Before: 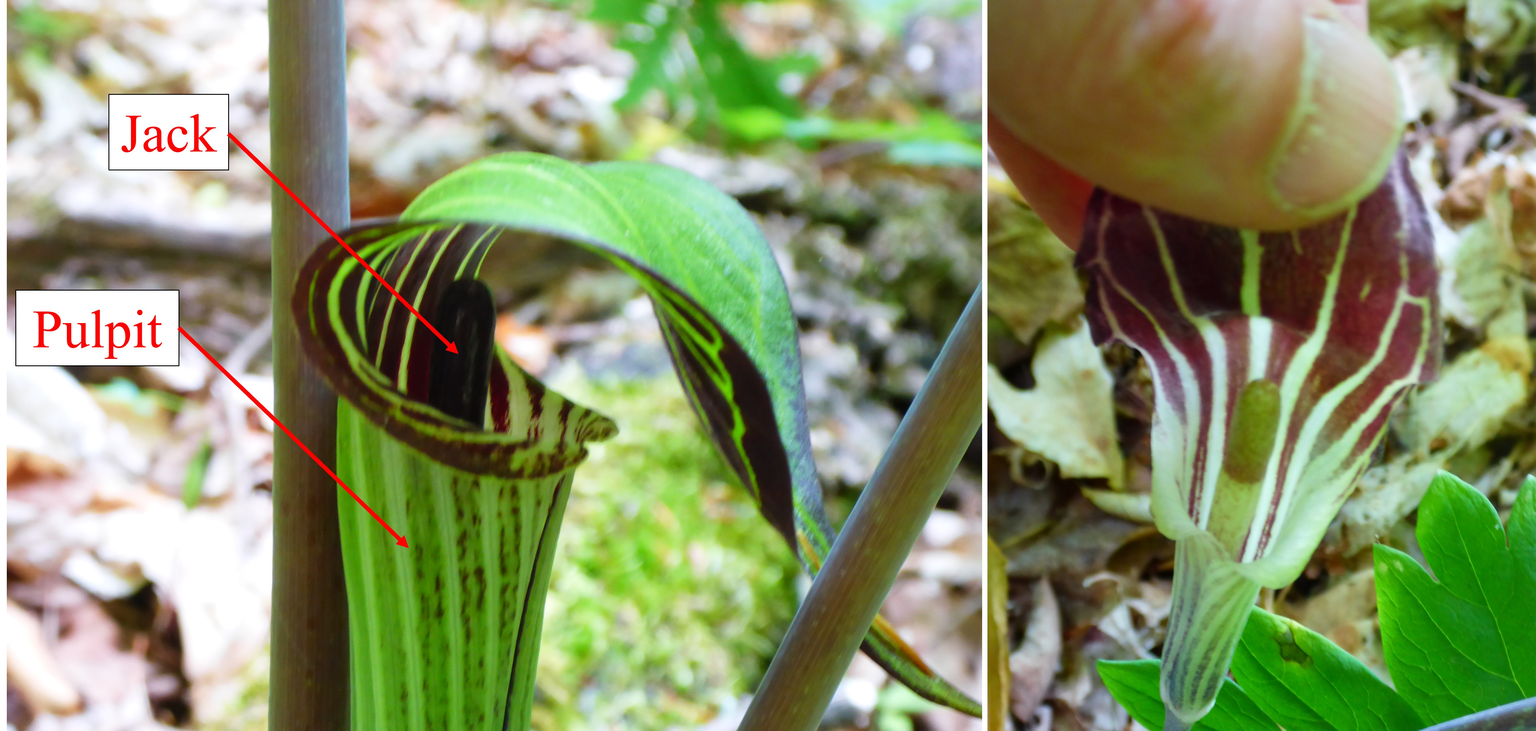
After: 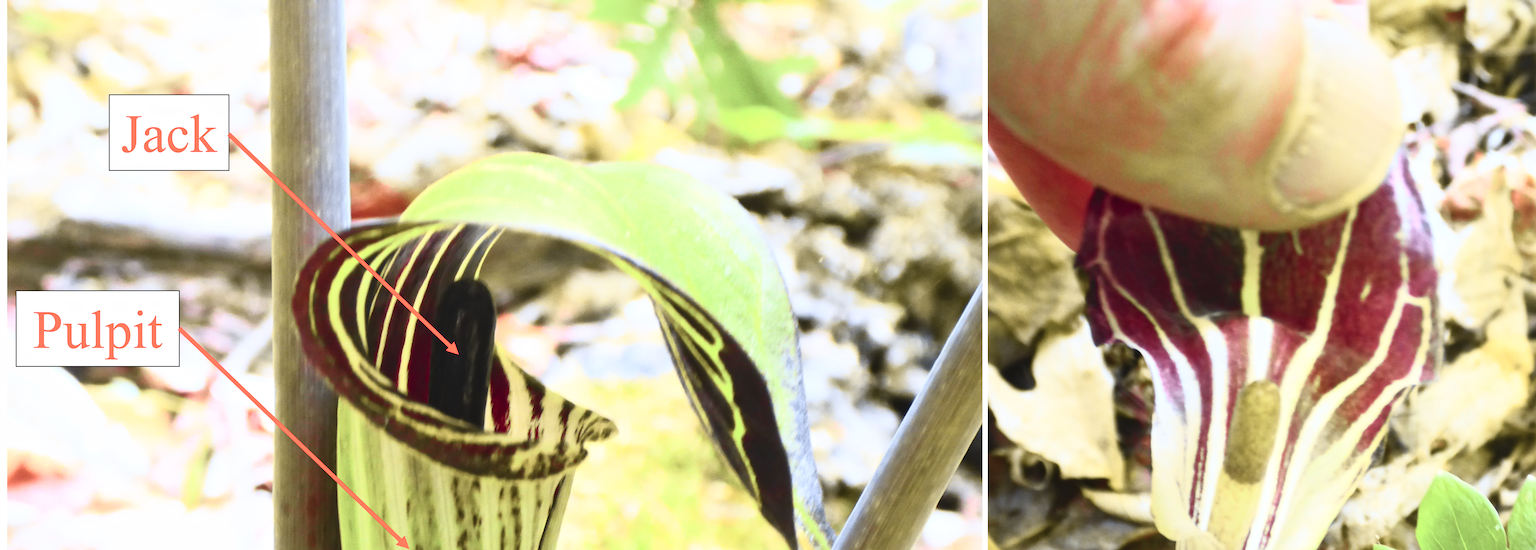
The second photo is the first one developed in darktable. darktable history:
crop: bottom 24.691%
local contrast: mode bilateral grid, contrast 28, coarseness 15, detail 116%, midtone range 0.2
tone curve: curves: ch0 [(0, 0.036) (0.119, 0.115) (0.466, 0.498) (0.715, 0.767) (0.817, 0.865) (1, 0.998)]; ch1 [(0, 0) (0.377, 0.424) (0.442, 0.491) (0.487, 0.498) (0.514, 0.512) (0.536, 0.577) (0.66, 0.724) (1, 1)]; ch2 [(0, 0) (0.38, 0.405) (0.463, 0.443) (0.492, 0.486) (0.526, 0.541) (0.578, 0.598) (1, 1)], color space Lab, independent channels, preserve colors none
contrast brightness saturation: contrast 0.434, brightness 0.546, saturation -0.189
